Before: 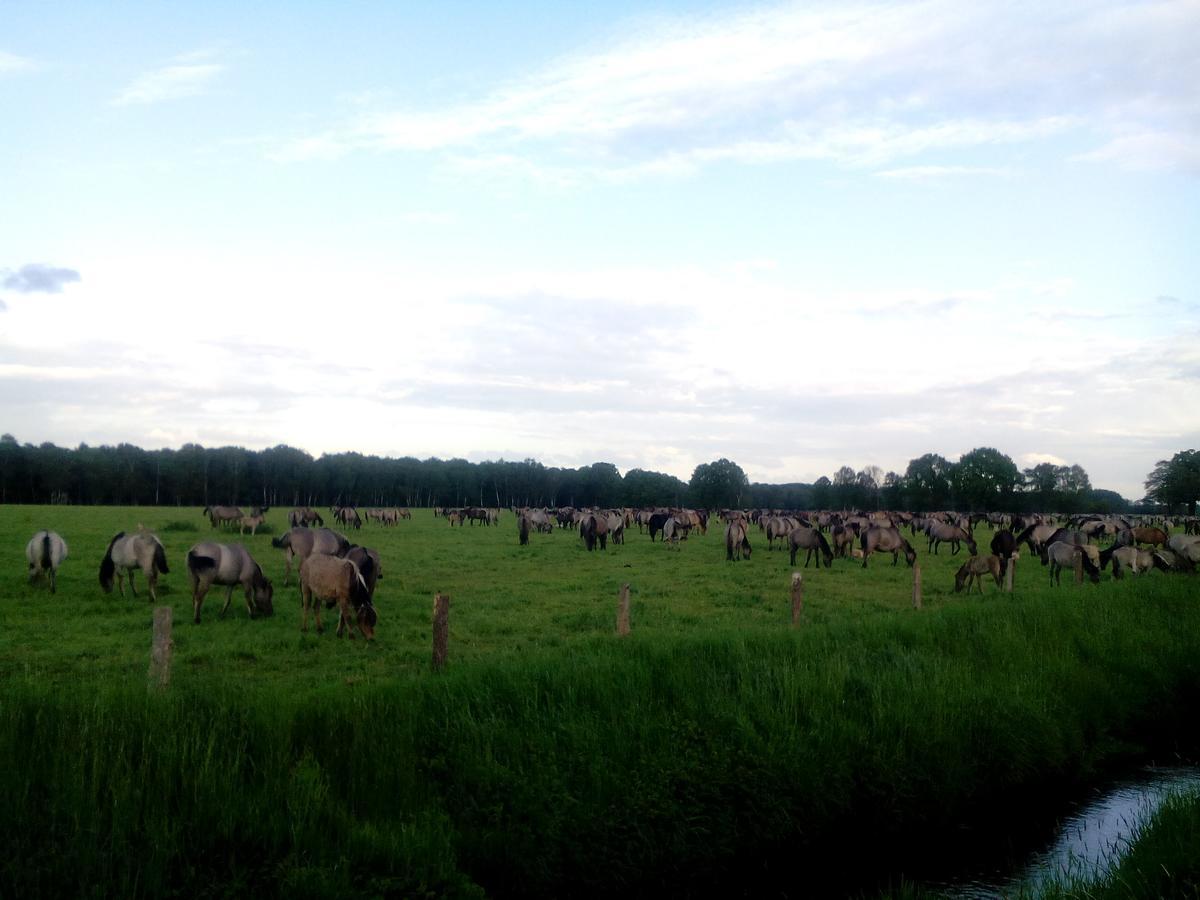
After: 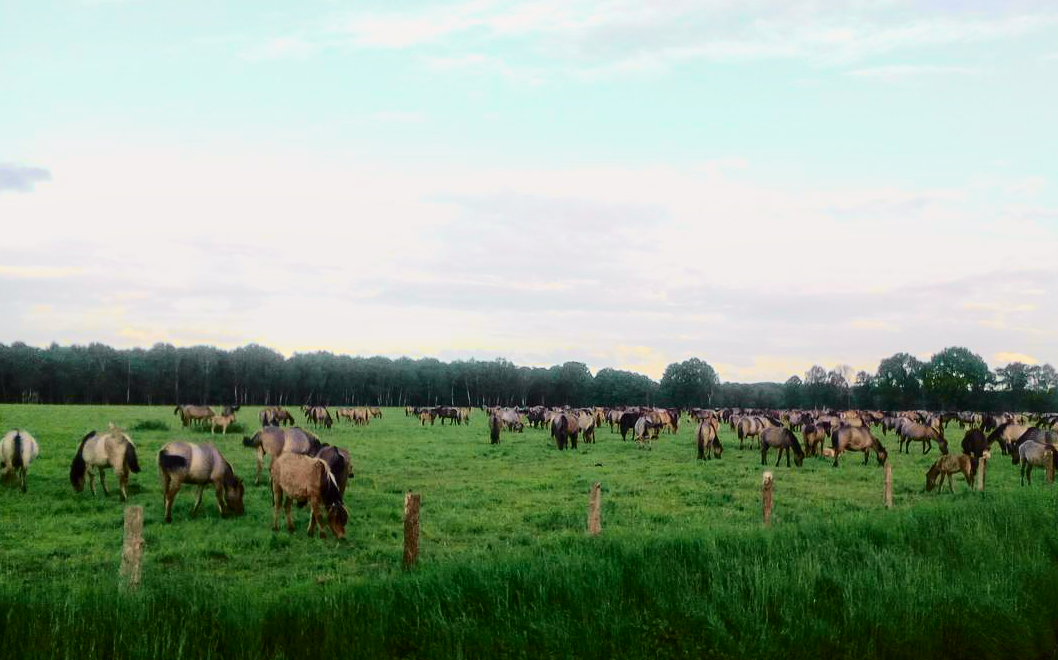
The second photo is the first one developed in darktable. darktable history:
local contrast: on, module defaults
crop and rotate: left 2.477%, top 11.235%, right 9.32%, bottom 15.372%
shadows and highlights: radius 122.35, shadows 21.56, white point adjustment -9.65, highlights -12.65, soften with gaussian
exposure: black level correction 0, exposure 0.902 EV, compensate highlight preservation false
tone curve: curves: ch0 [(0, 0.006) (0.184, 0.172) (0.405, 0.46) (0.456, 0.528) (0.634, 0.728) (0.877, 0.89) (0.984, 0.935)]; ch1 [(0, 0) (0.443, 0.43) (0.492, 0.495) (0.566, 0.582) (0.595, 0.606) (0.608, 0.609) (0.65, 0.677) (1, 1)]; ch2 [(0, 0) (0.33, 0.301) (0.421, 0.443) (0.447, 0.489) (0.492, 0.495) (0.537, 0.583) (0.586, 0.591) (0.663, 0.686) (1, 1)], color space Lab, independent channels, preserve colors none
